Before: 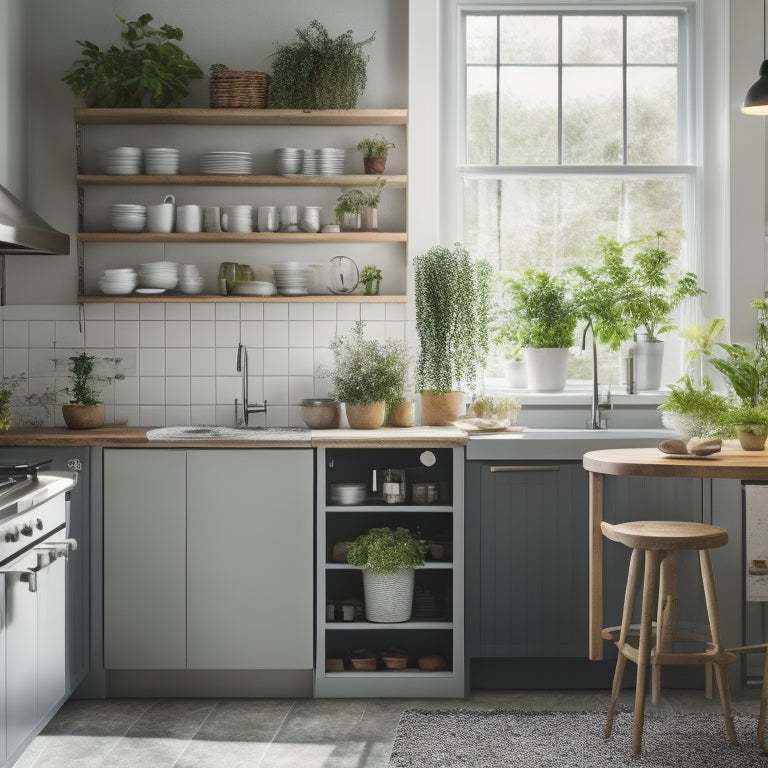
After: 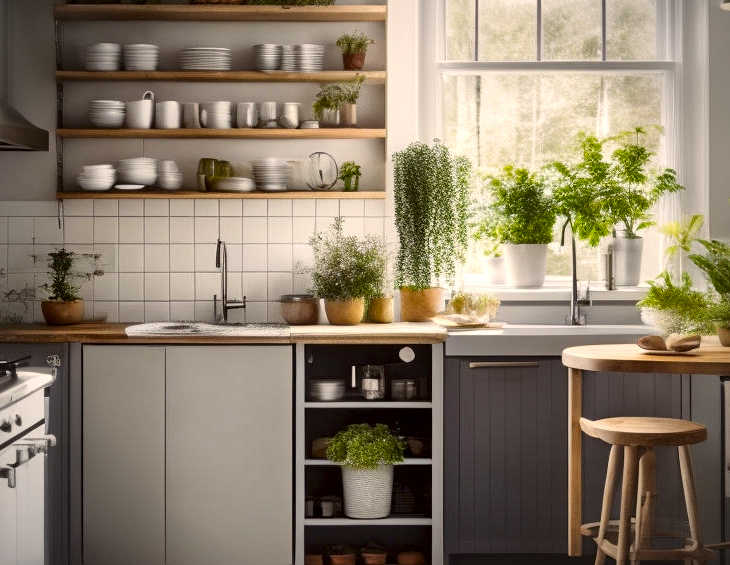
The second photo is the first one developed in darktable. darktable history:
color balance rgb: shadows lift › chroma 4.513%, shadows lift › hue 25.19°, highlights gain › chroma 3.045%, highlights gain › hue 60.14°, global offset › luminance -0.489%, linear chroma grading › global chroma 14.907%, perceptual saturation grading › global saturation 29.834%
crop and rotate: left 2.797%, top 13.614%, right 2.066%, bottom 12.753%
local contrast: mode bilateral grid, contrast 70, coarseness 75, detail 180%, midtone range 0.2
vignetting: on, module defaults
